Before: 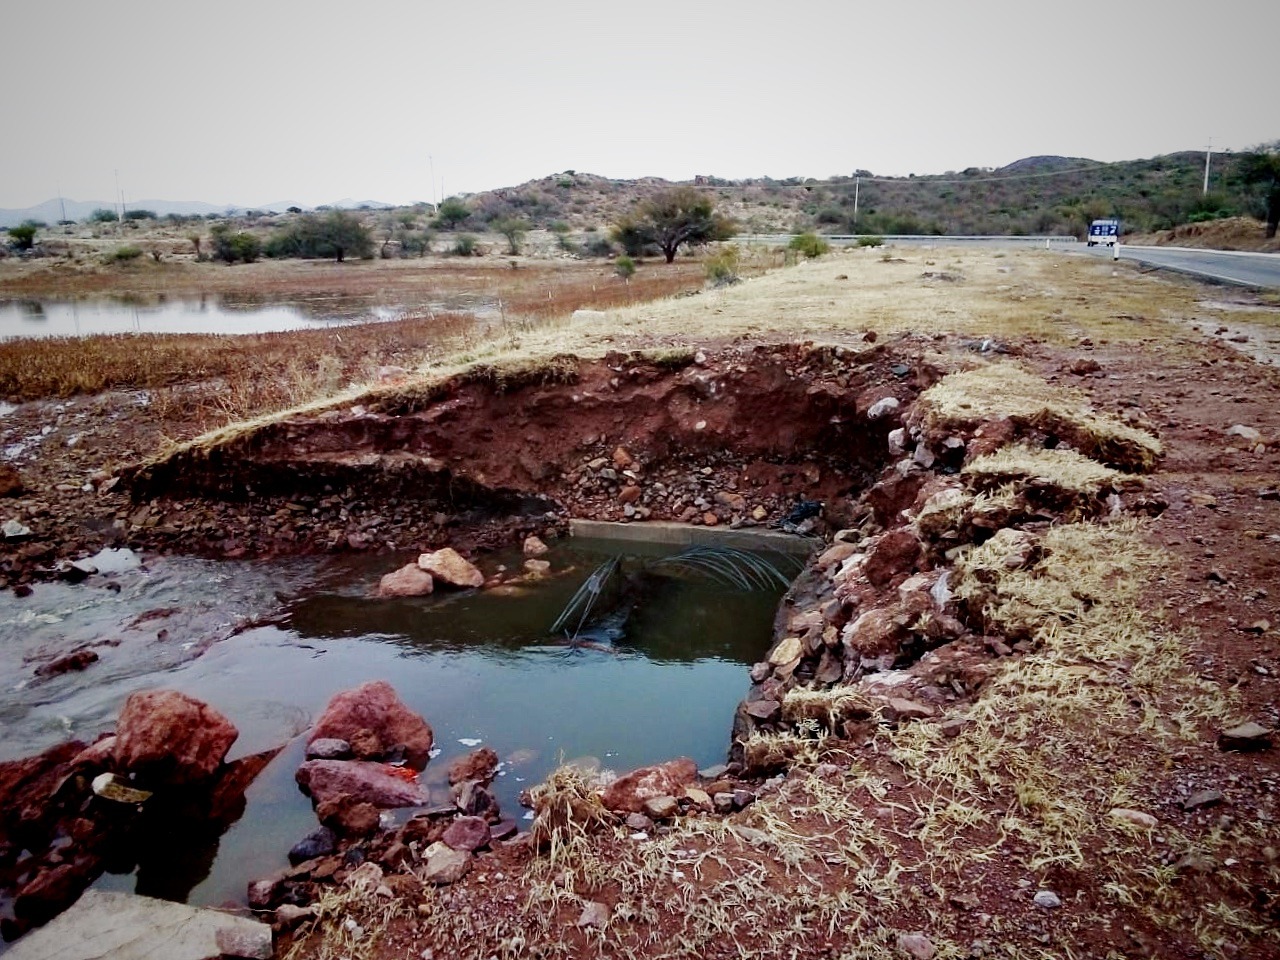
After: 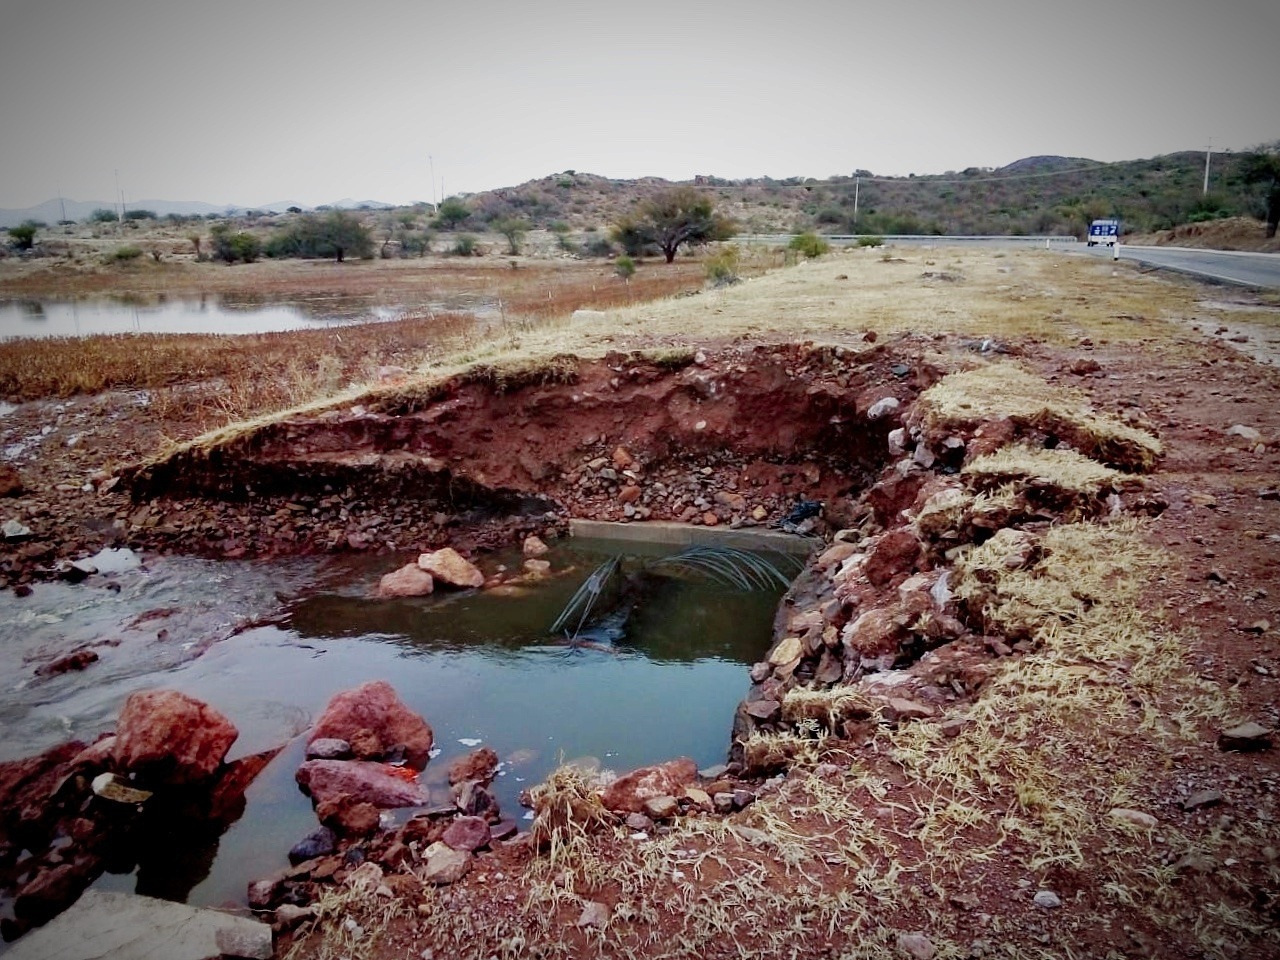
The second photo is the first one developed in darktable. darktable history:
shadows and highlights: on, module defaults
vignetting: fall-off start 87%, automatic ratio true
